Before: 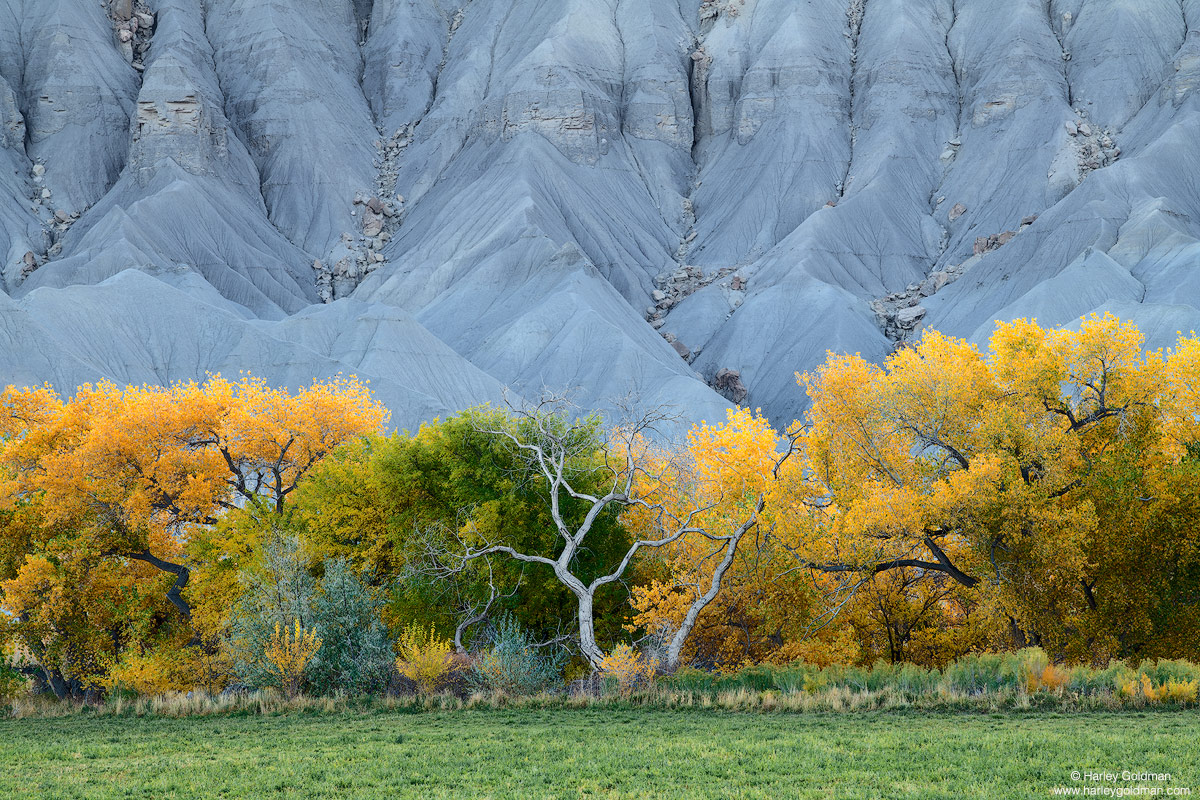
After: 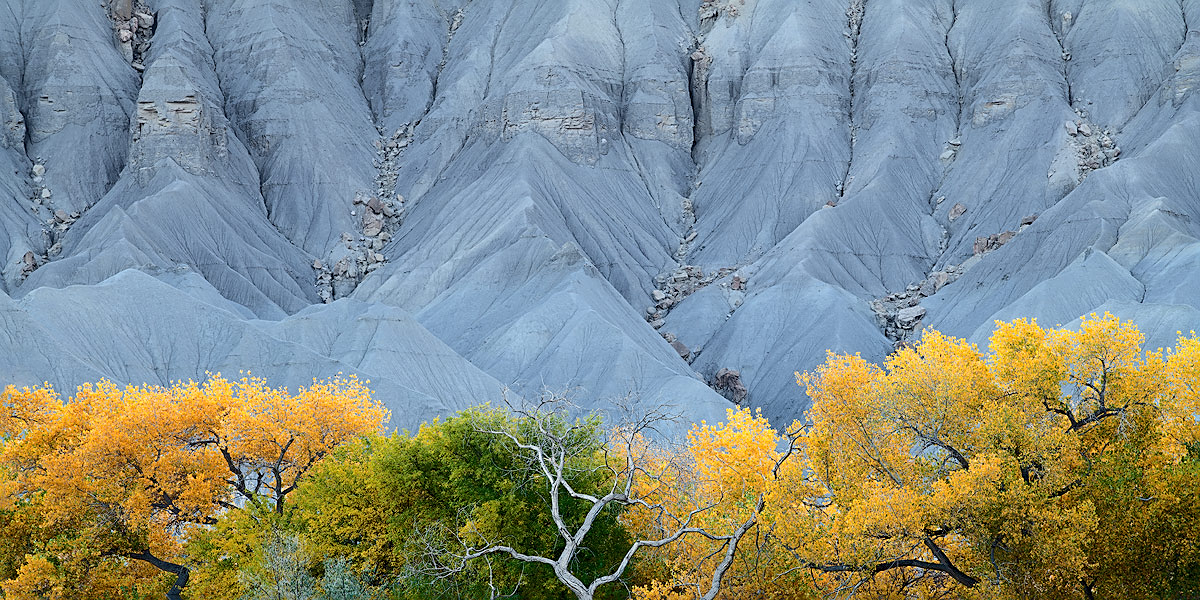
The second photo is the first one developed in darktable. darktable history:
crop: bottom 24.988%
sharpen: on, module defaults
